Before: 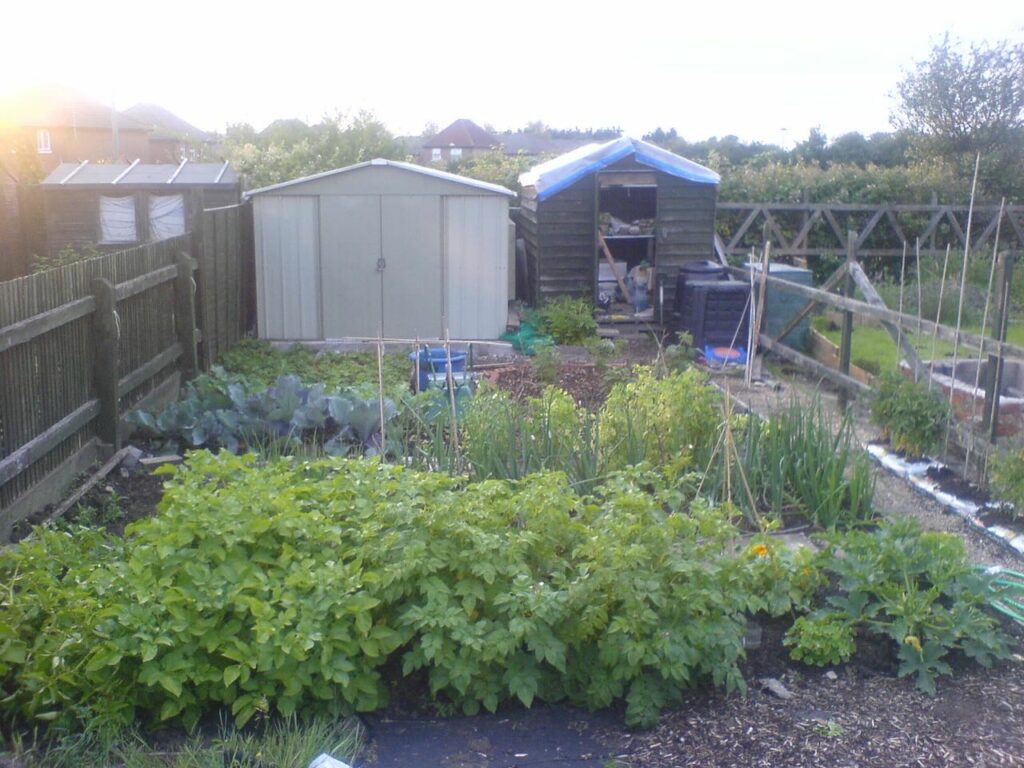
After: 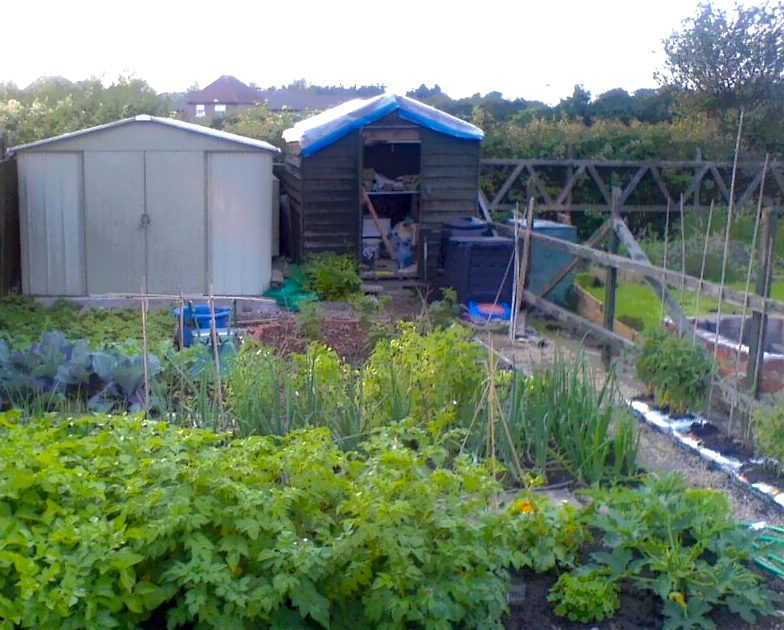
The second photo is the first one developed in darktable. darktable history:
color balance rgb: perceptual saturation grading › global saturation 20%, global vibrance 20%
exposure: black level correction 0, exposure 0.7 EV, compensate exposure bias true, compensate highlight preservation false
local contrast: highlights 0%, shadows 198%, detail 164%, midtone range 0.001
crop: left 23.095%, top 5.827%, bottom 11.854%
